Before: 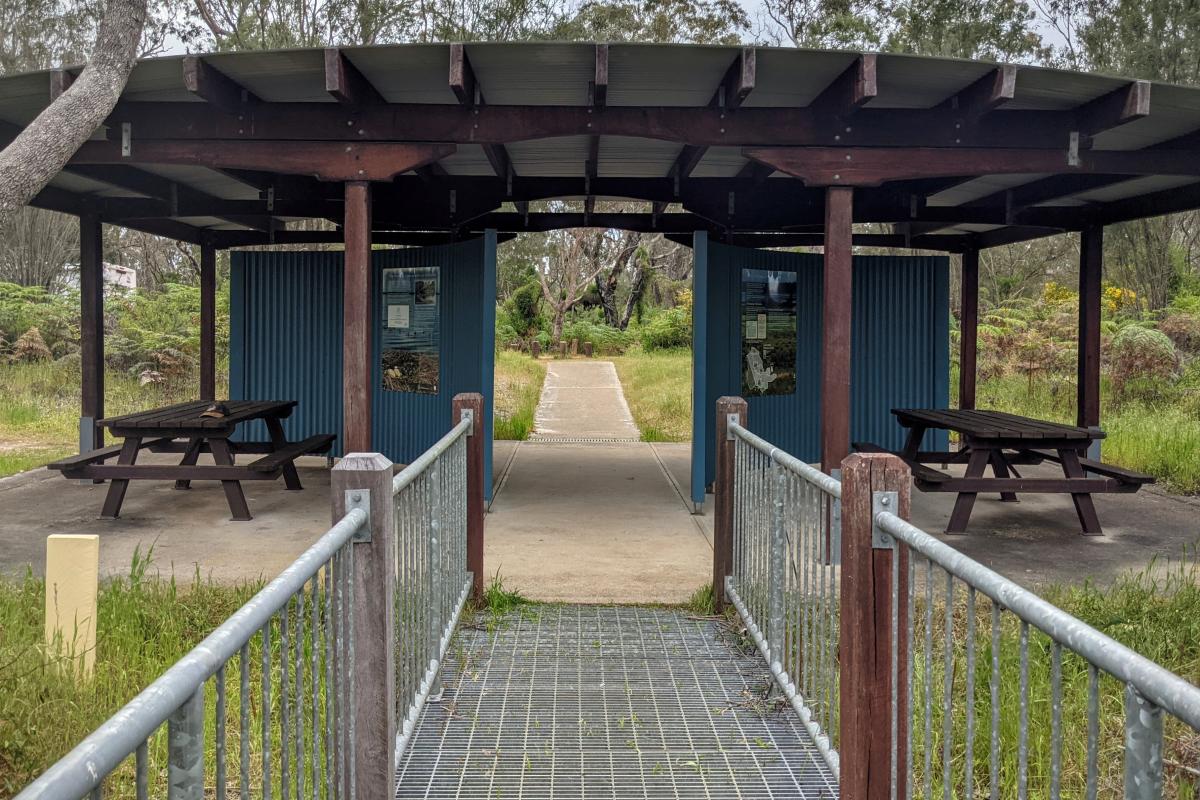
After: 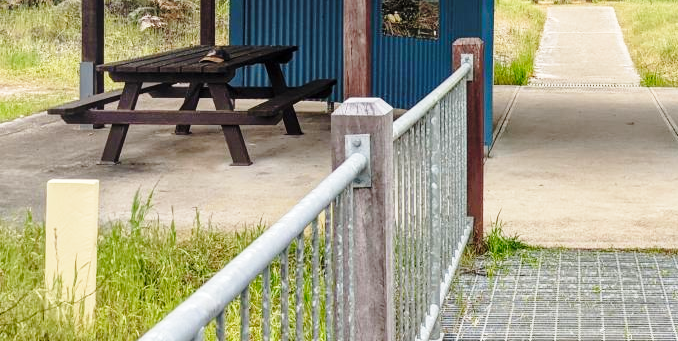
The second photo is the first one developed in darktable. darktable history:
tone equalizer: mask exposure compensation -0.51 EV
base curve: curves: ch0 [(0, 0) (0.028, 0.03) (0.121, 0.232) (0.46, 0.748) (0.859, 0.968) (1, 1)], preserve colors none
crop: top 44.5%, right 43.489%, bottom 12.759%
